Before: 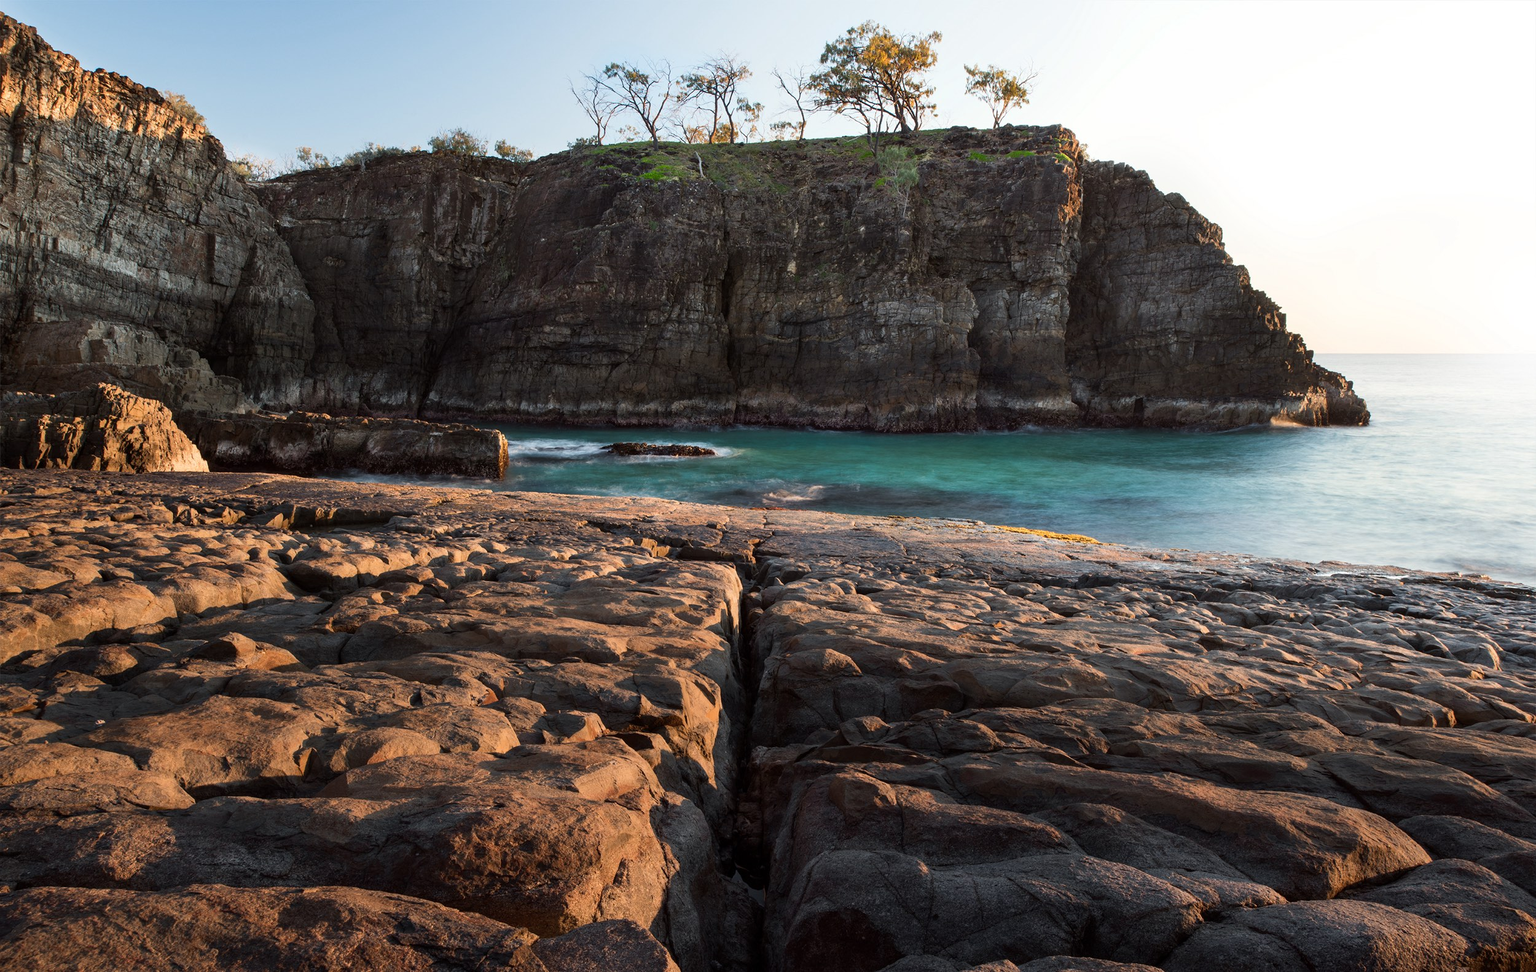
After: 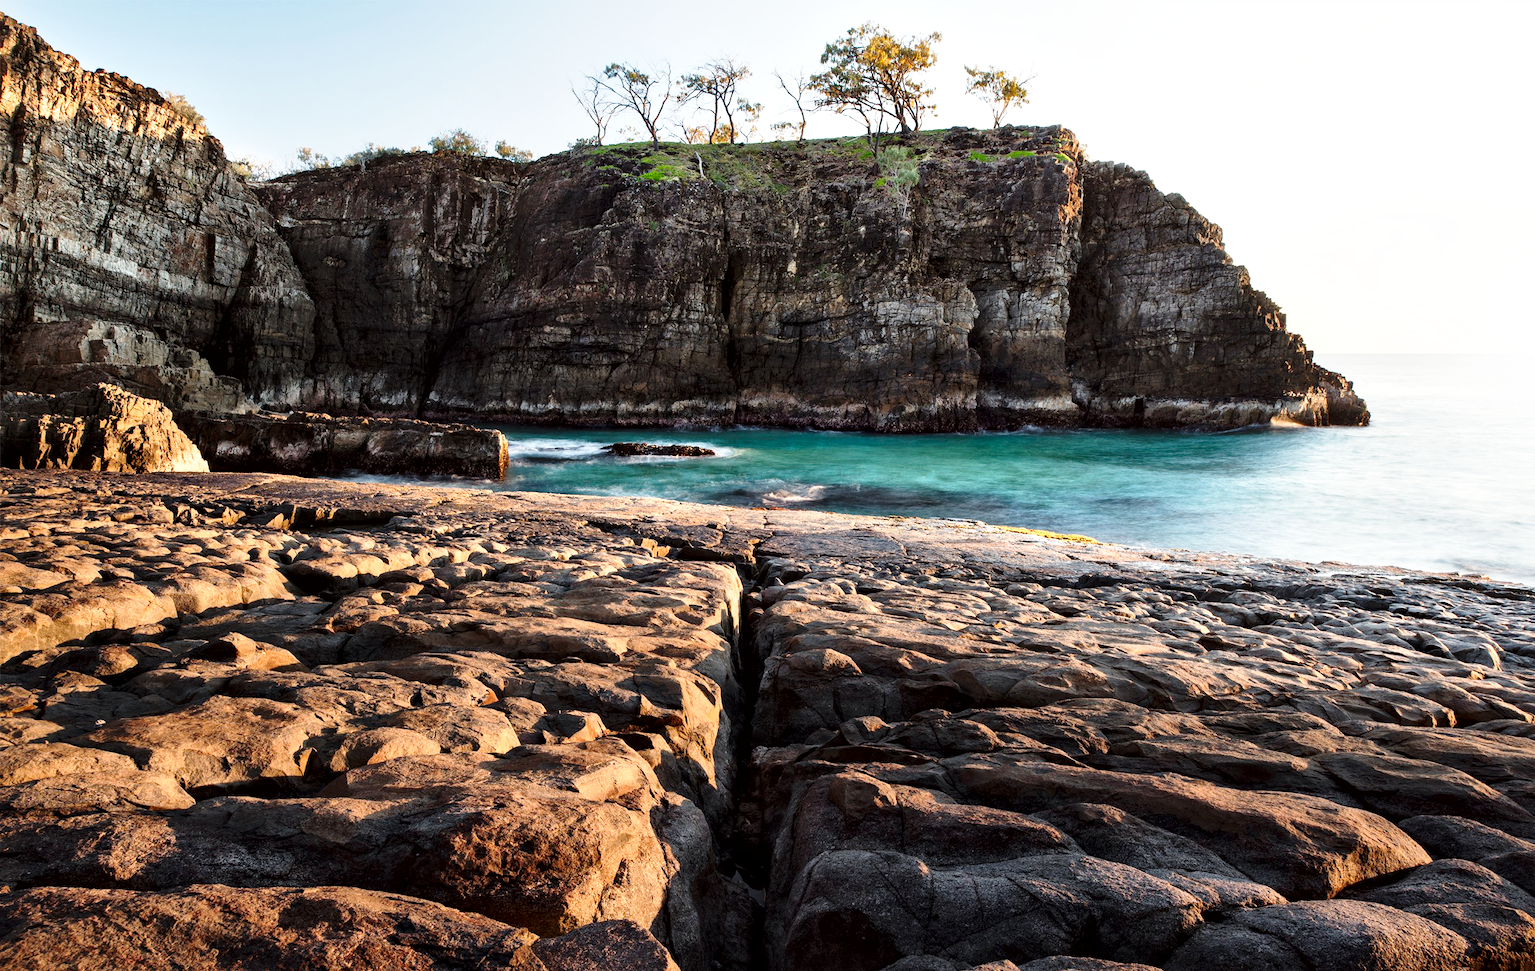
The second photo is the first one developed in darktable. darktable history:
base curve: curves: ch0 [(0, 0) (0.028, 0.03) (0.121, 0.232) (0.46, 0.748) (0.859, 0.968) (1, 1)], preserve colors none
local contrast: mode bilateral grid, contrast 24, coarseness 47, detail 151%, midtone range 0.2
